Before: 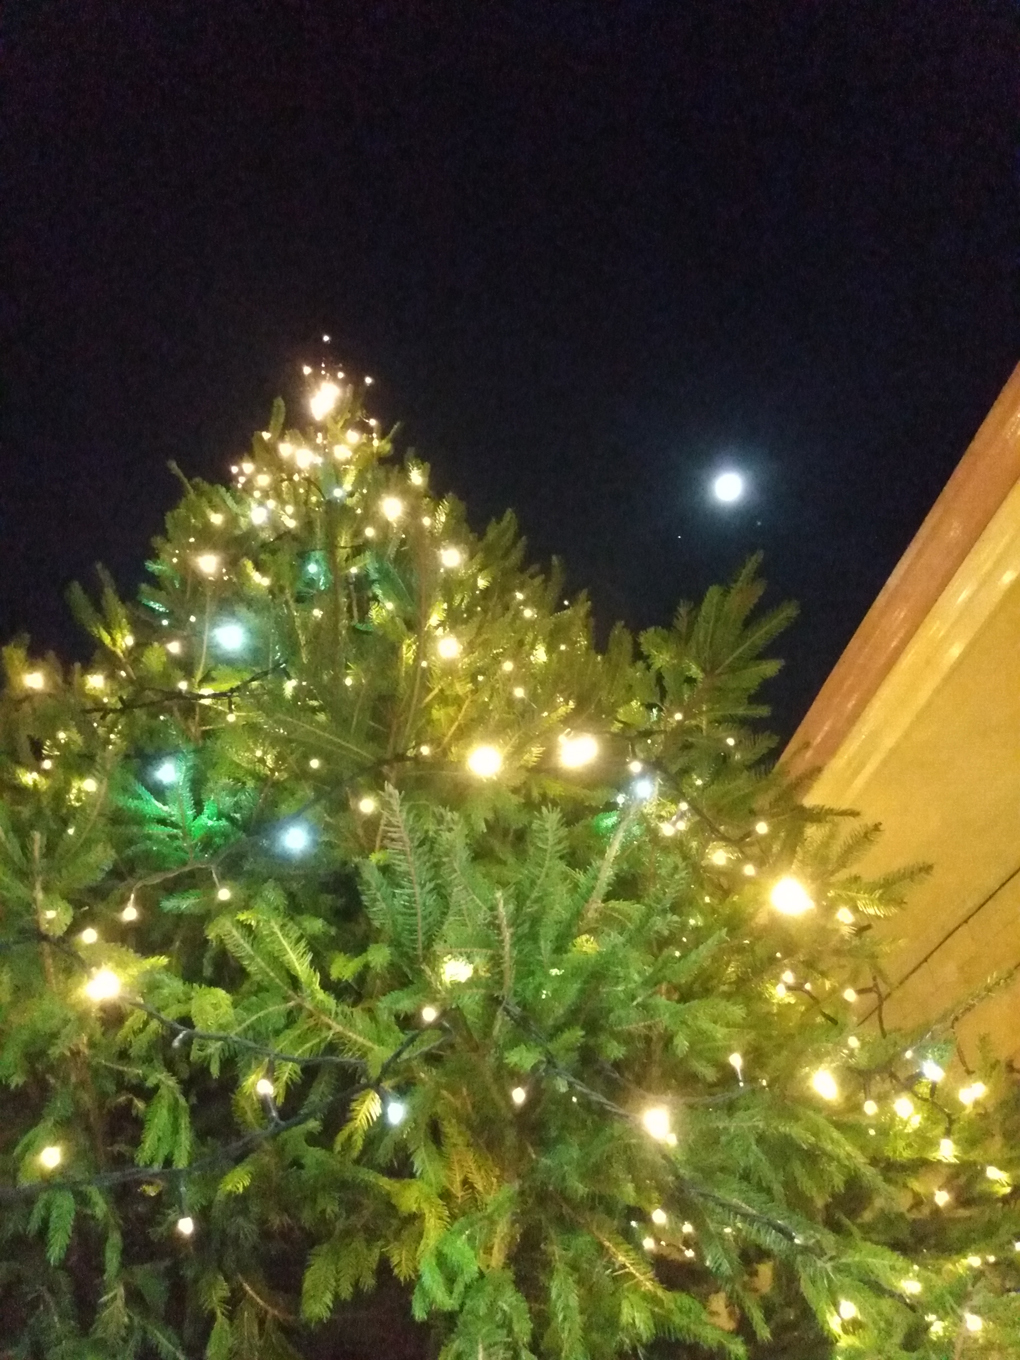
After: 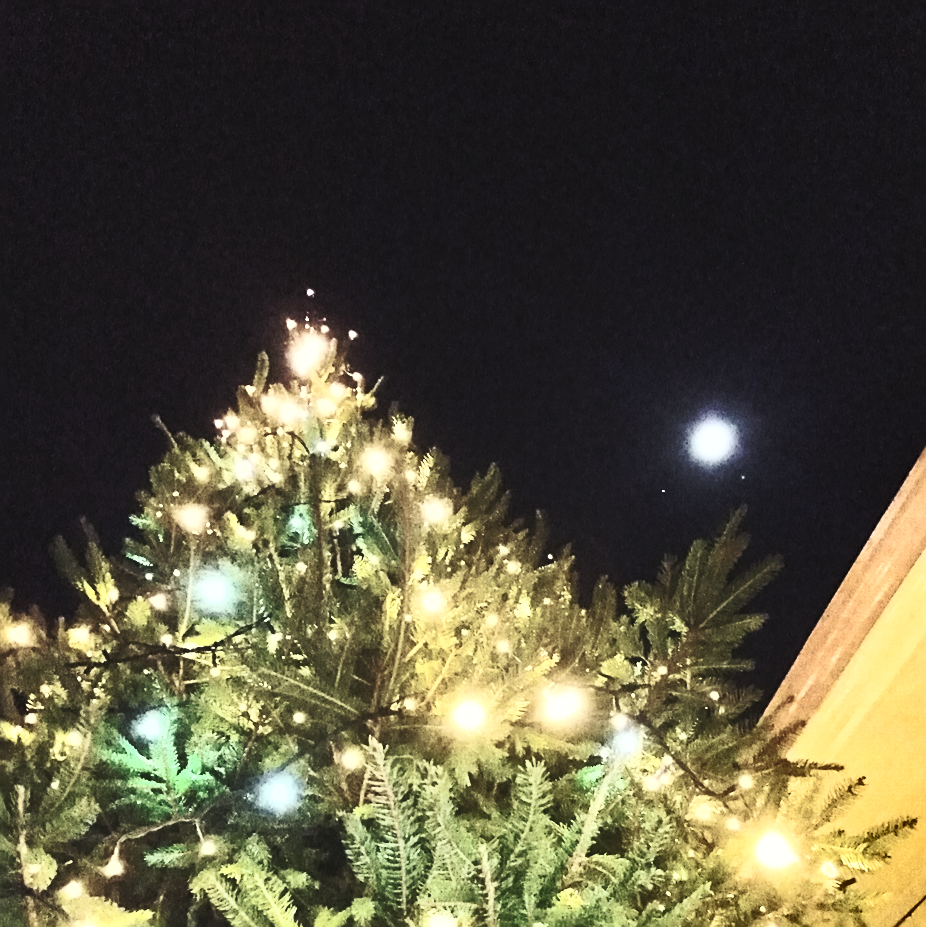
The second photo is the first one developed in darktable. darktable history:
contrast brightness saturation: contrast 0.551, brightness 0.57, saturation -0.349
base curve: curves: ch0 [(0, 0) (0.073, 0.04) (0.157, 0.139) (0.492, 0.492) (0.758, 0.758) (1, 1)], preserve colors none
shadows and highlights: shadows 30.59, highlights -62.7, soften with gaussian
color balance rgb: shadows lift › luminance -21.719%, shadows lift › chroma 8.899%, shadows lift › hue 285.84°, power › luminance -4.009%, power › chroma 0.57%, power › hue 42.67°, perceptual saturation grading › global saturation 0.49%
sharpen: radius 2.557, amount 0.635
crop: left 1.62%, top 3.412%, right 7.539%, bottom 28.419%
